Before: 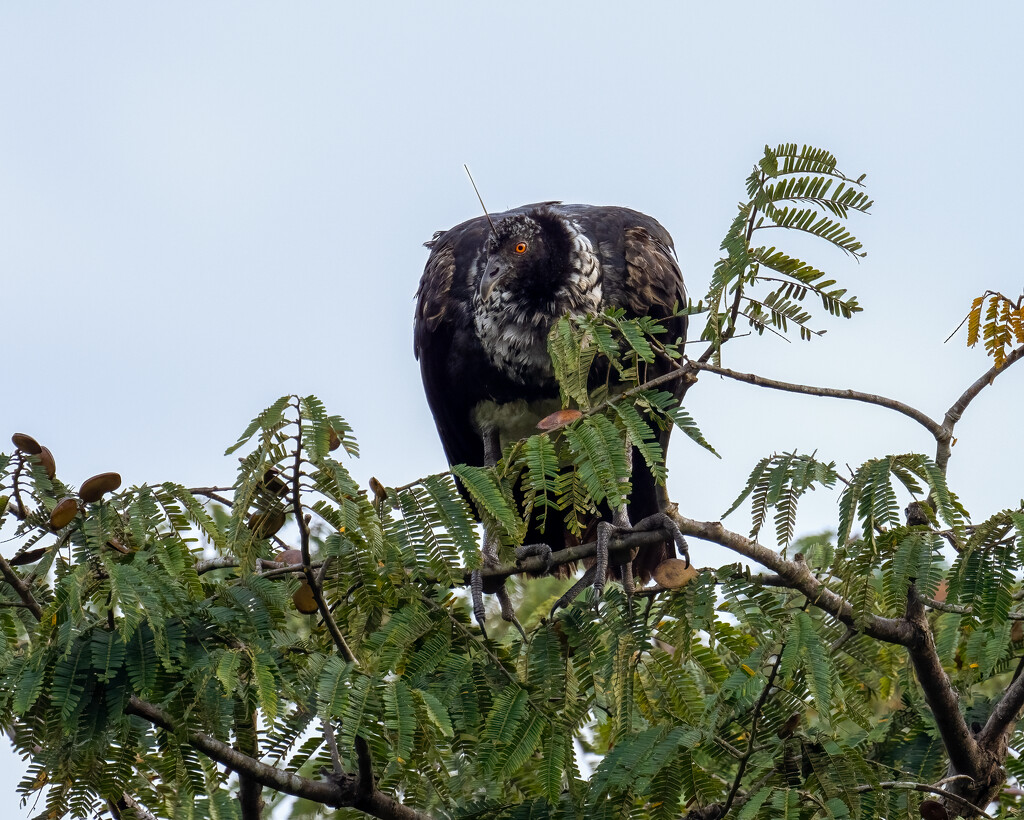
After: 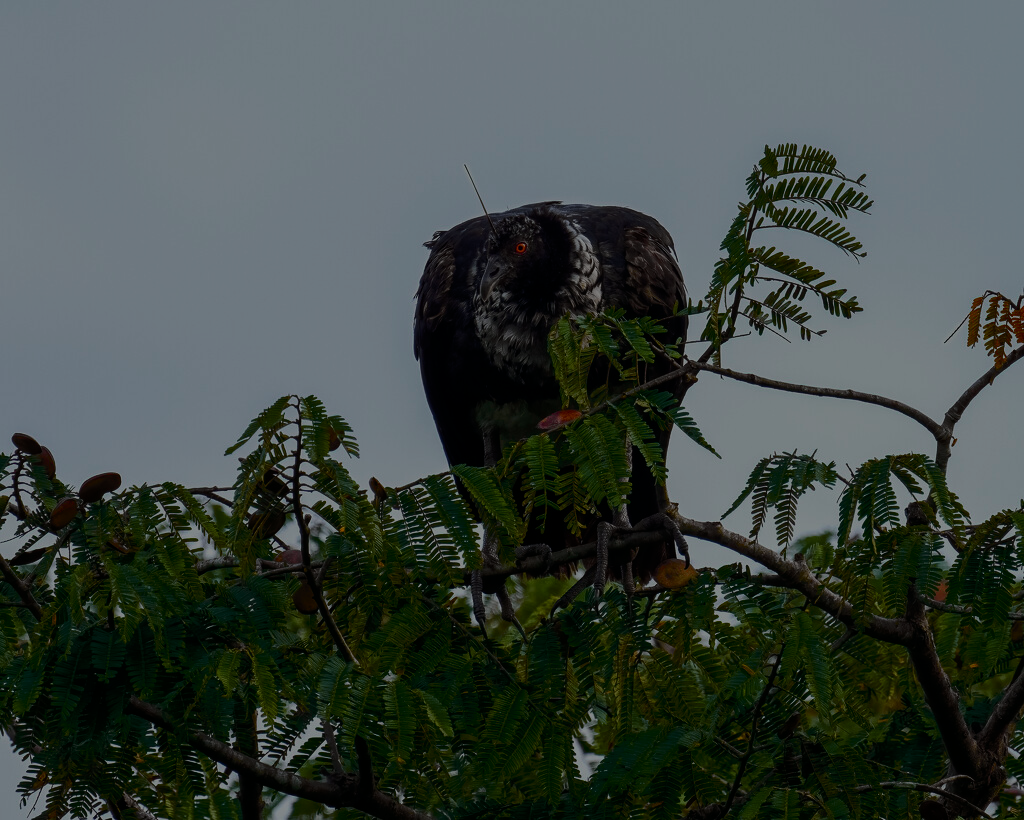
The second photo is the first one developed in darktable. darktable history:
exposure: exposure -2.439 EV, compensate highlight preservation false
tone curve: curves: ch0 [(0, 0) (0.046, 0.031) (0.163, 0.114) (0.391, 0.432) (0.488, 0.561) (0.695, 0.839) (0.785, 0.904) (1, 0.965)]; ch1 [(0, 0) (0.248, 0.252) (0.427, 0.412) (0.482, 0.462) (0.499, 0.497) (0.518, 0.52) (0.535, 0.577) (0.585, 0.623) (0.679, 0.743) (0.788, 0.809) (1, 1)]; ch2 [(0, 0) (0.313, 0.262) (0.427, 0.417) (0.473, 0.47) (0.503, 0.503) (0.523, 0.515) (0.557, 0.596) (0.598, 0.646) (0.708, 0.771) (1, 1)], color space Lab, independent channels, preserve colors none
